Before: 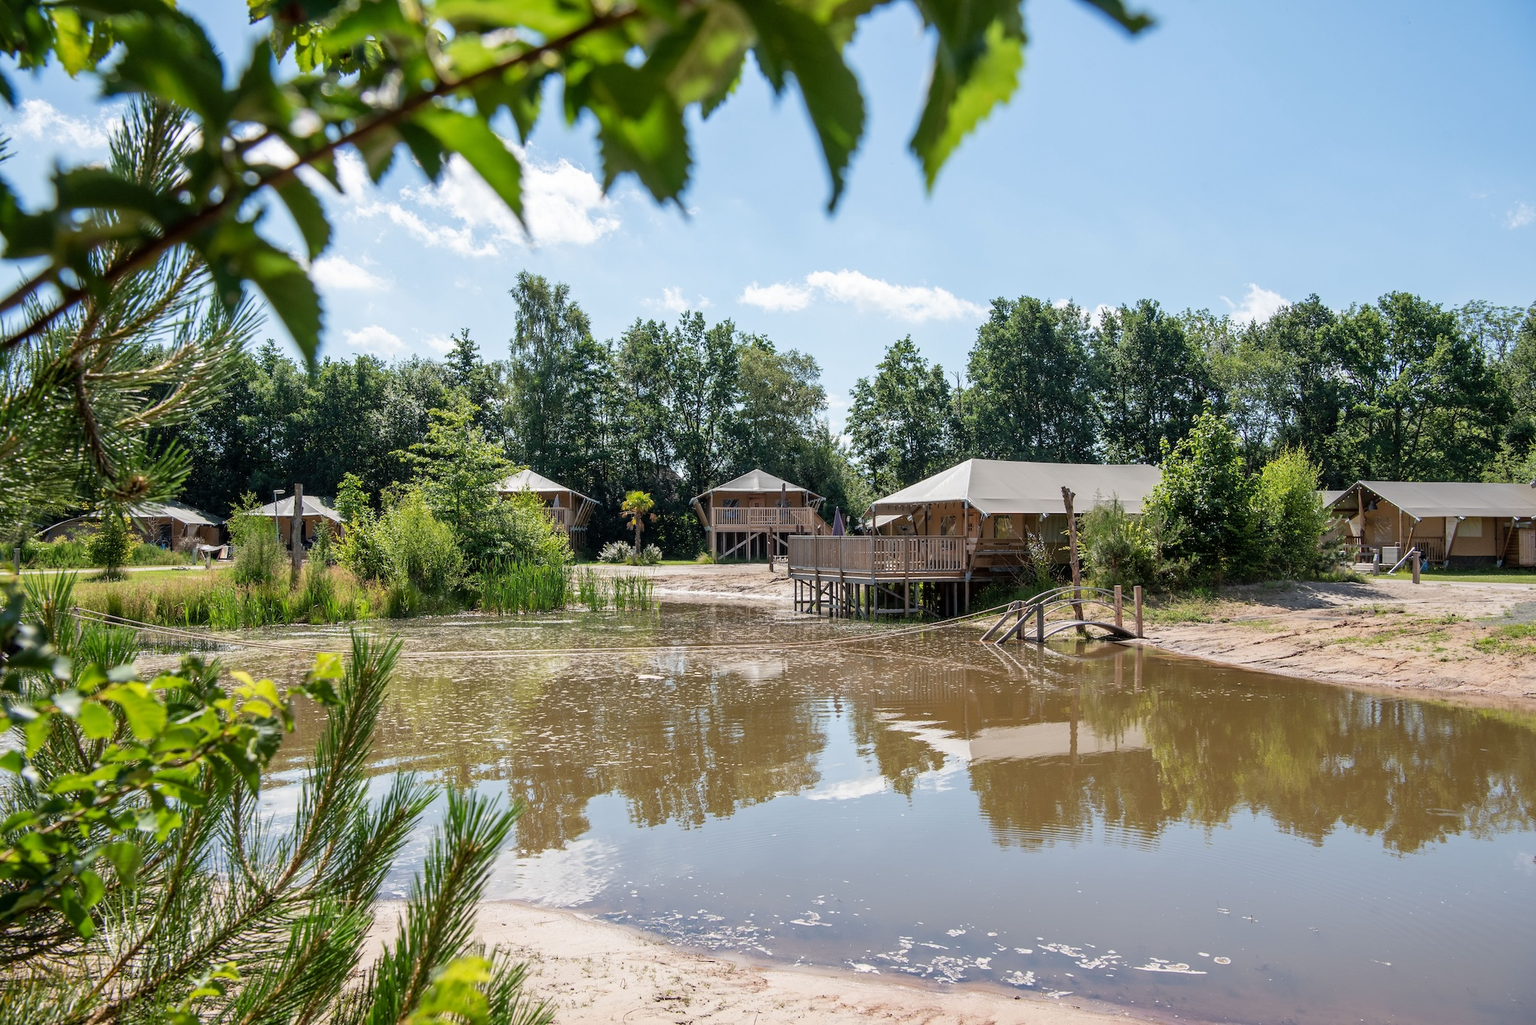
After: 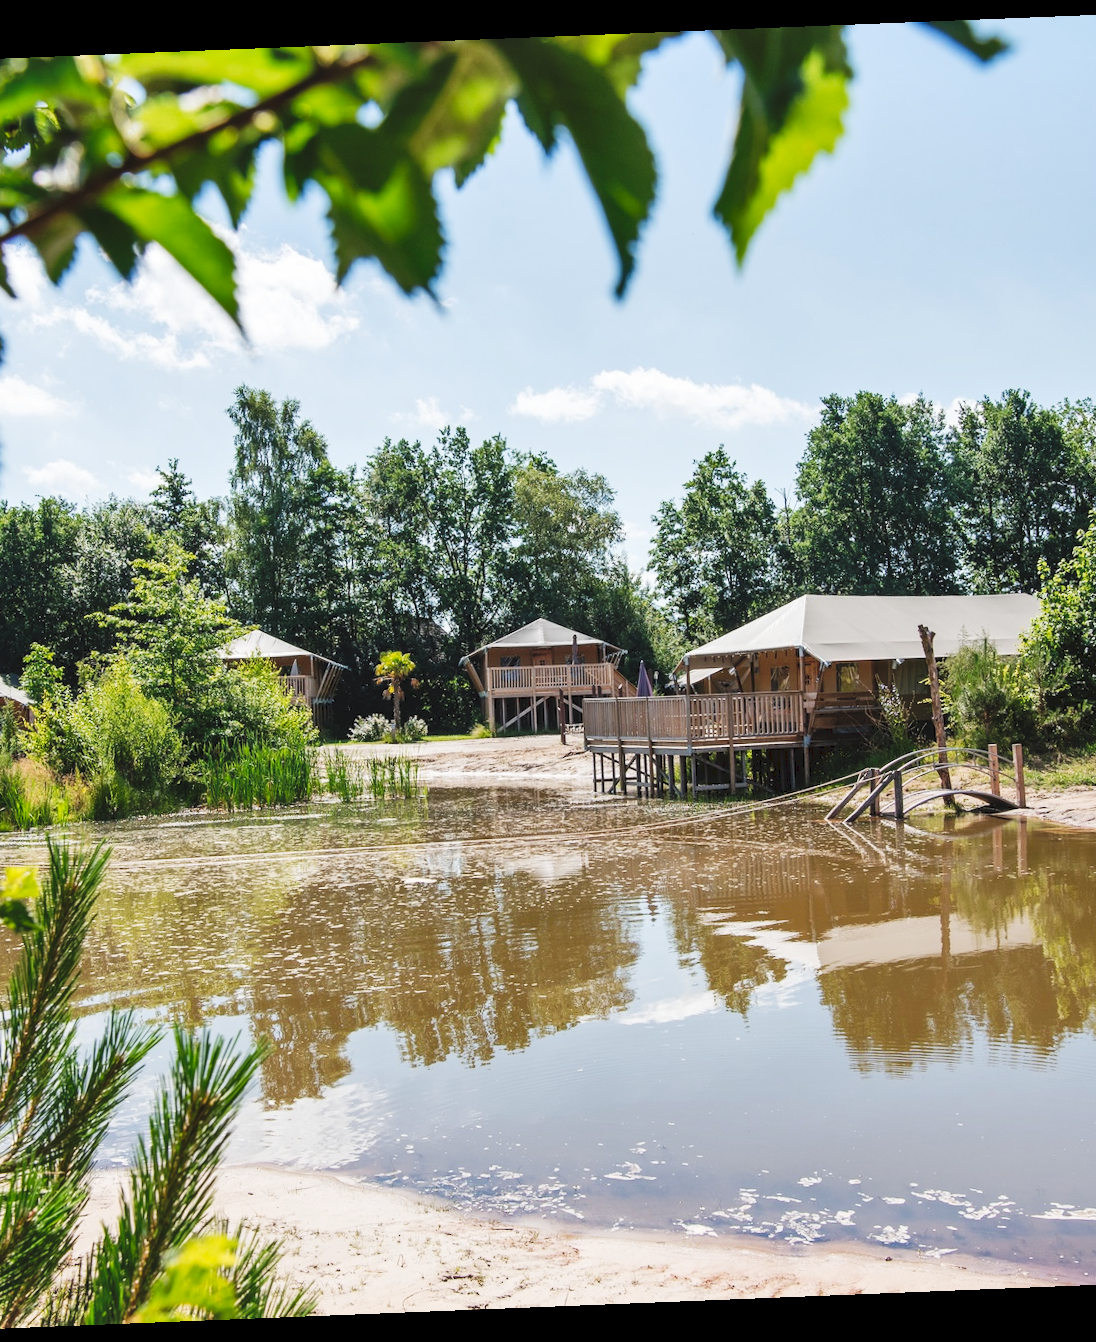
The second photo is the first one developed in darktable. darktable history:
shadows and highlights: shadows 49, highlights -41, soften with gaussian
crop: left 21.496%, right 22.254%
rotate and perspective: rotation -2.29°, automatic cropping off
tone equalizer: on, module defaults
tone curve: curves: ch0 [(0, 0) (0.003, 0.072) (0.011, 0.077) (0.025, 0.082) (0.044, 0.094) (0.069, 0.106) (0.1, 0.125) (0.136, 0.145) (0.177, 0.173) (0.224, 0.216) (0.277, 0.281) (0.335, 0.356) (0.399, 0.436) (0.468, 0.53) (0.543, 0.629) (0.623, 0.724) (0.709, 0.808) (0.801, 0.88) (0.898, 0.941) (1, 1)], preserve colors none
